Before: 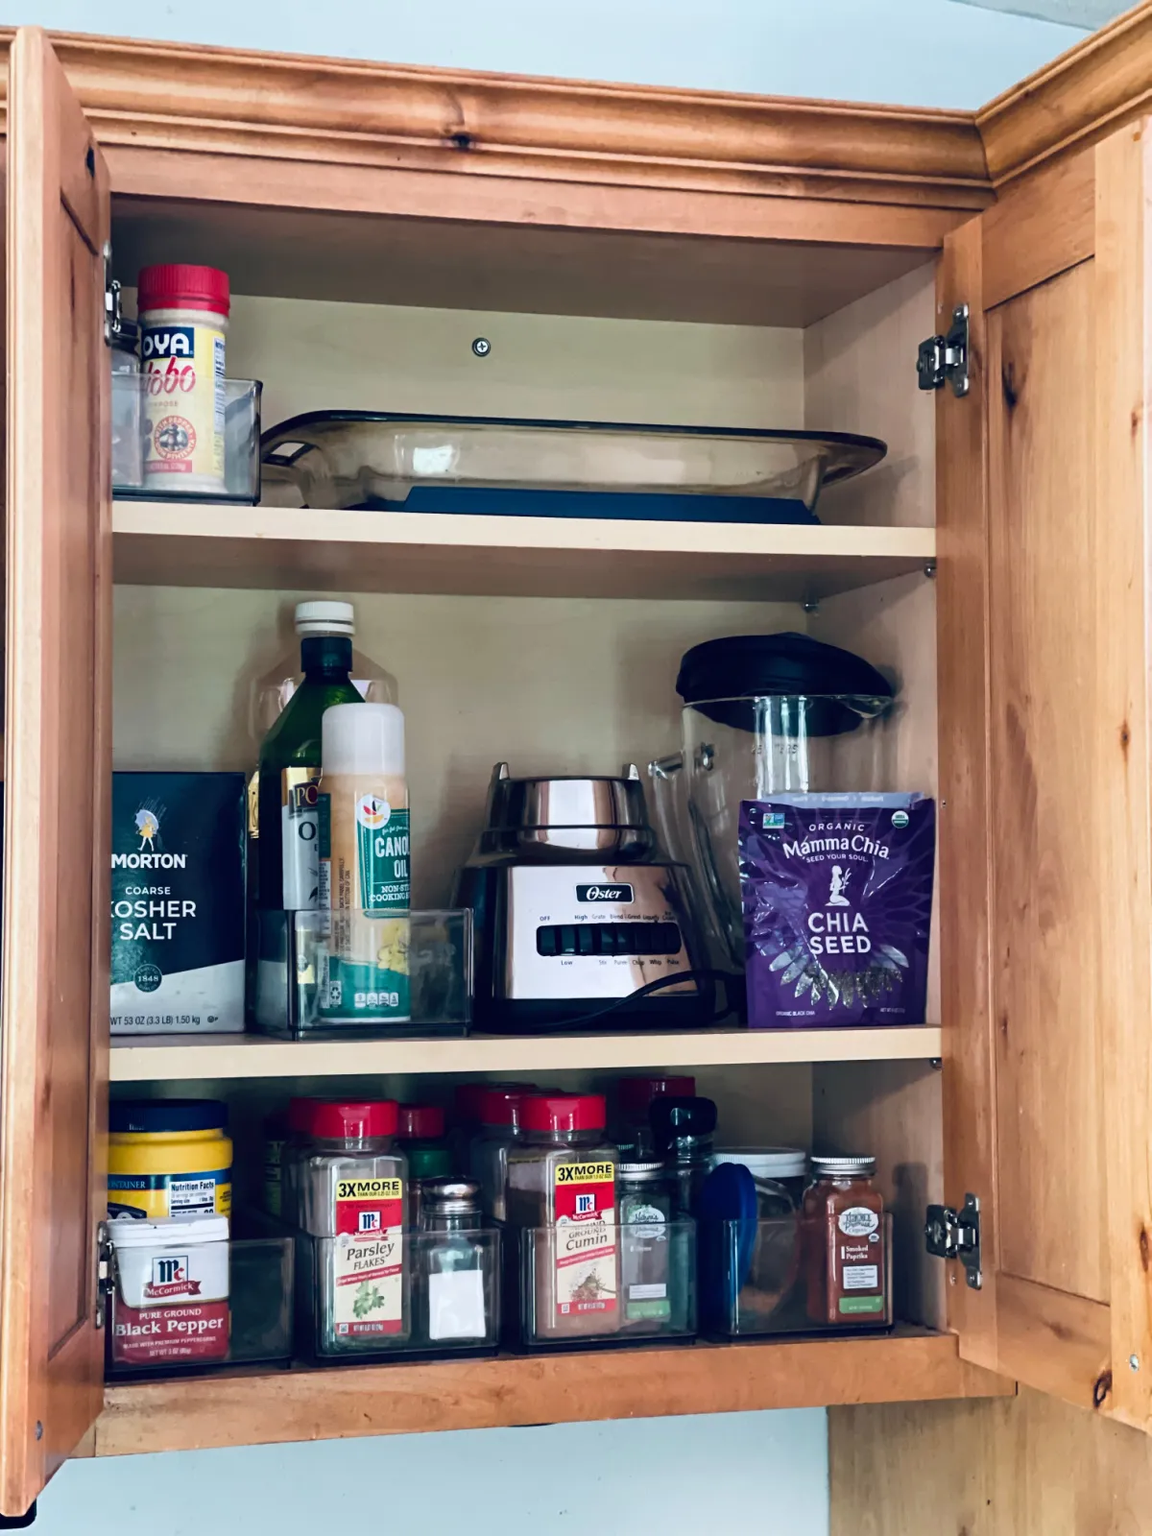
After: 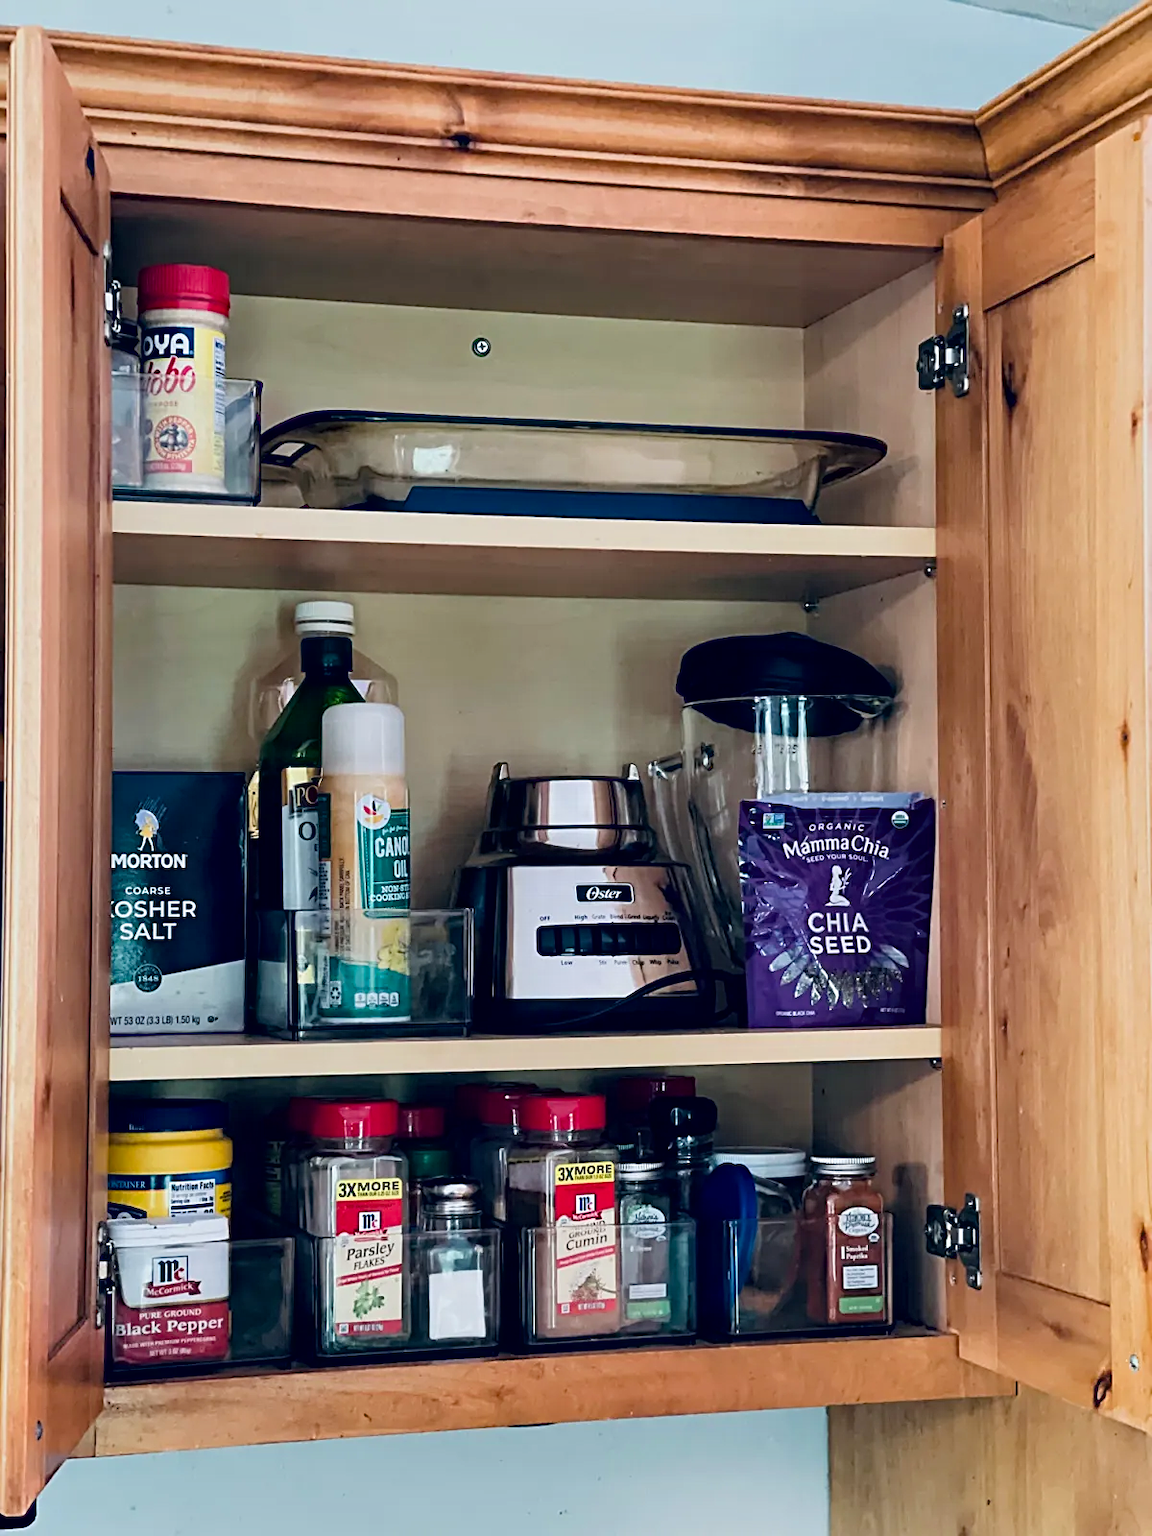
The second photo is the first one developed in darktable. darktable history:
contrast equalizer: octaves 7, y [[0.6 ×6], [0.55 ×6], [0 ×6], [0 ×6], [0 ×6]], mix 0.342
haze removal: adaptive false
filmic rgb: black relative exposure -15.04 EV, white relative exposure 3 EV, threshold 2.99 EV, target black luminance 0%, hardness 9.32, latitude 98.97%, contrast 0.914, shadows ↔ highlights balance 0.655%, preserve chrominance RGB euclidean norm, color science v5 (2021), contrast in shadows safe, contrast in highlights safe, enable highlight reconstruction true
sharpen: on, module defaults
